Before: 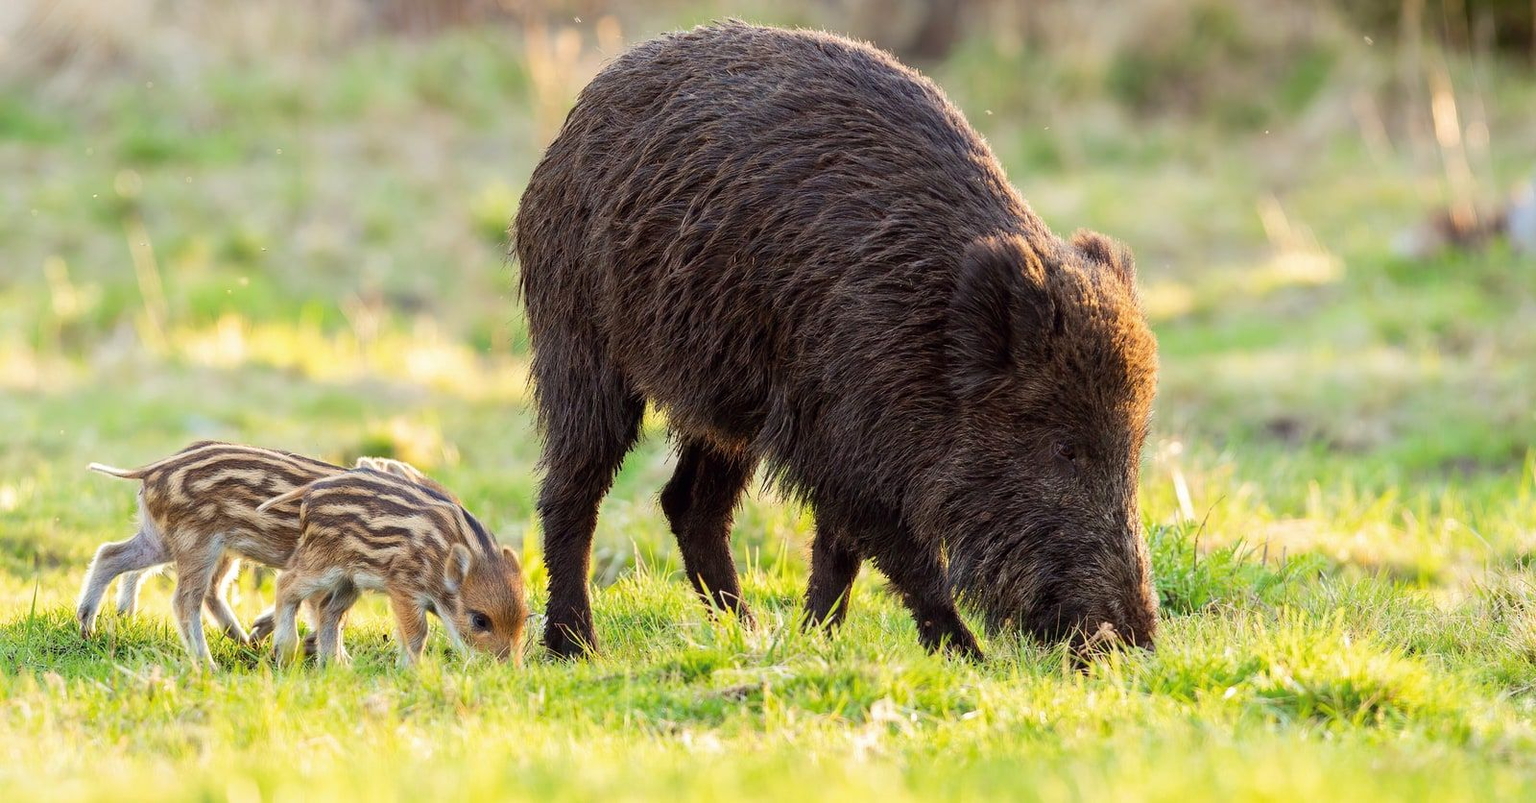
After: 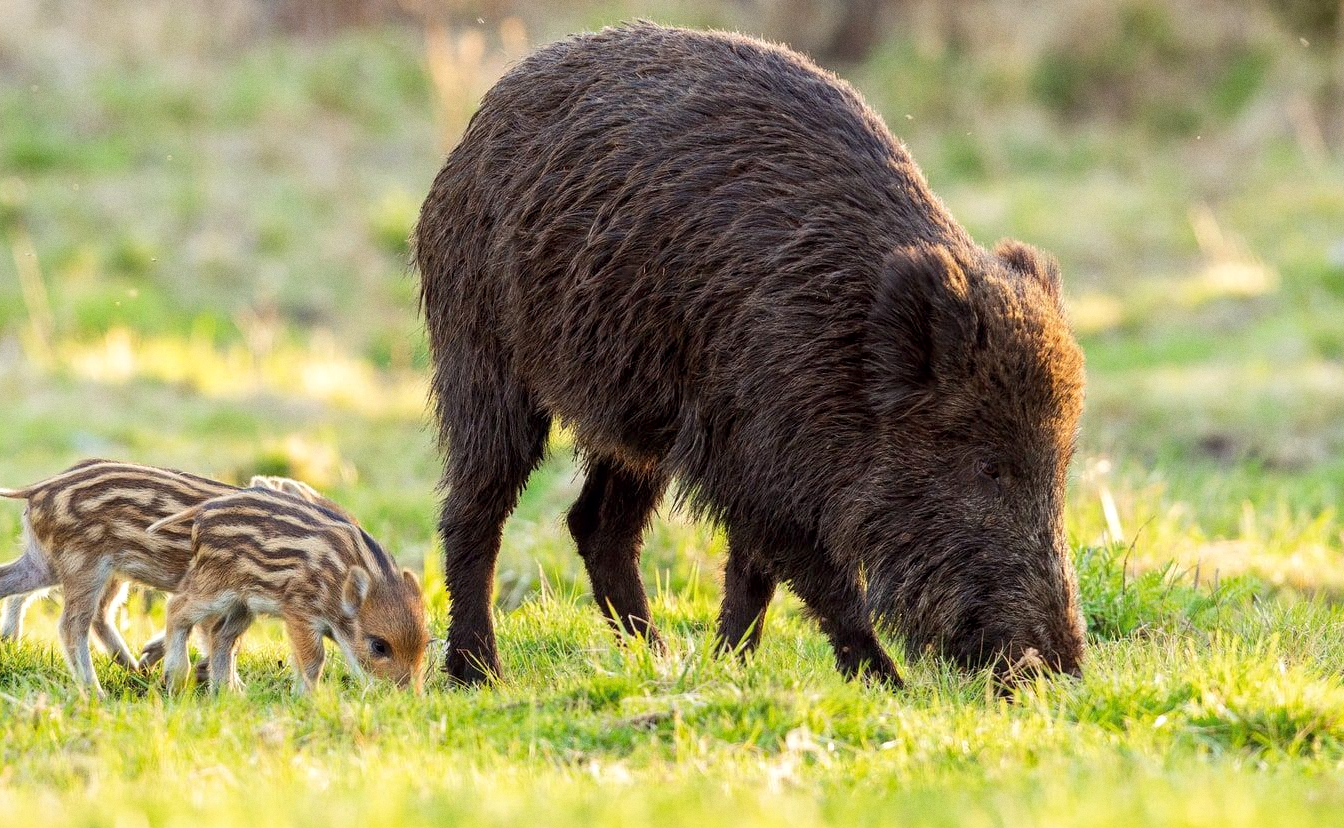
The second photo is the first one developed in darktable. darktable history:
grain: coarseness 7.08 ISO, strength 21.67%, mid-tones bias 59.58%
local contrast: highlights 100%, shadows 100%, detail 120%, midtone range 0.2
crop: left 7.598%, right 7.873%
